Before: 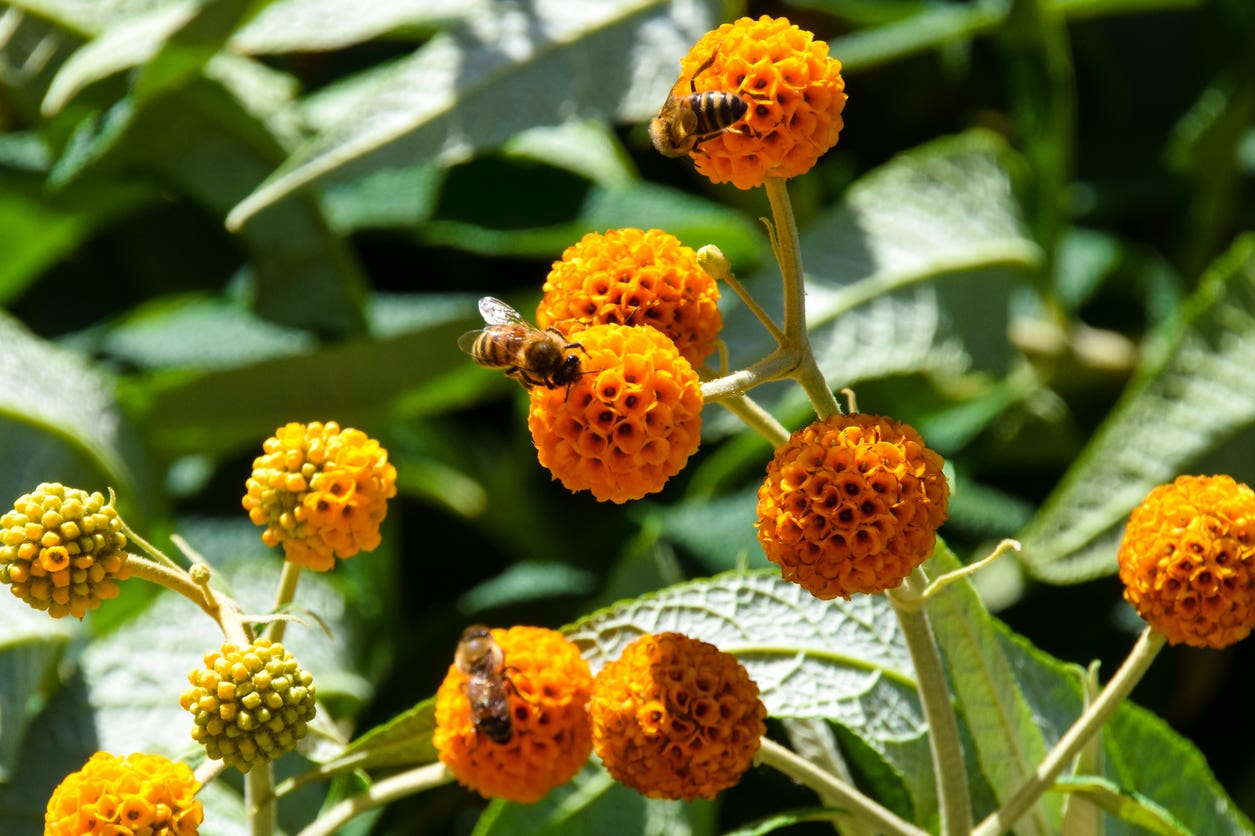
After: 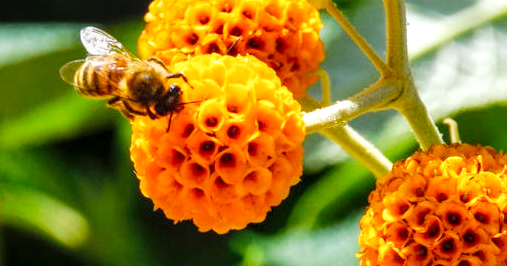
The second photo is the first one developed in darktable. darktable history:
local contrast: on, module defaults
crop: left 31.742%, top 32.377%, right 27.781%, bottom 35.725%
tone curve: curves: ch0 [(0, 0.005) (0.103, 0.081) (0.196, 0.197) (0.391, 0.469) (0.491, 0.585) (0.638, 0.751) (0.822, 0.886) (0.997, 0.959)]; ch1 [(0, 0) (0.172, 0.123) (0.324, 0.253) (0.396, 0.388) (0.474, 0.479) (0.499, 0.498) (0.529, 0.528) (0.579, 0.614) (0.633, 0.677) (0.812, 0.856) (1, 1)]; ch2 [(0, 0) (0.411, 0.424) (0.459, 0.478) (0.5, 0.501) (0.517, 0.526) (0.553, 0.583) (0.609, 0.646) (0.708, 0.768) (0.839, 0.916) (1, 1)], preserve colors none
exposure: exposure 0.608 EV, compensate highlight preservation false
shadows and highlights: highlights color adjustment 39.06%
